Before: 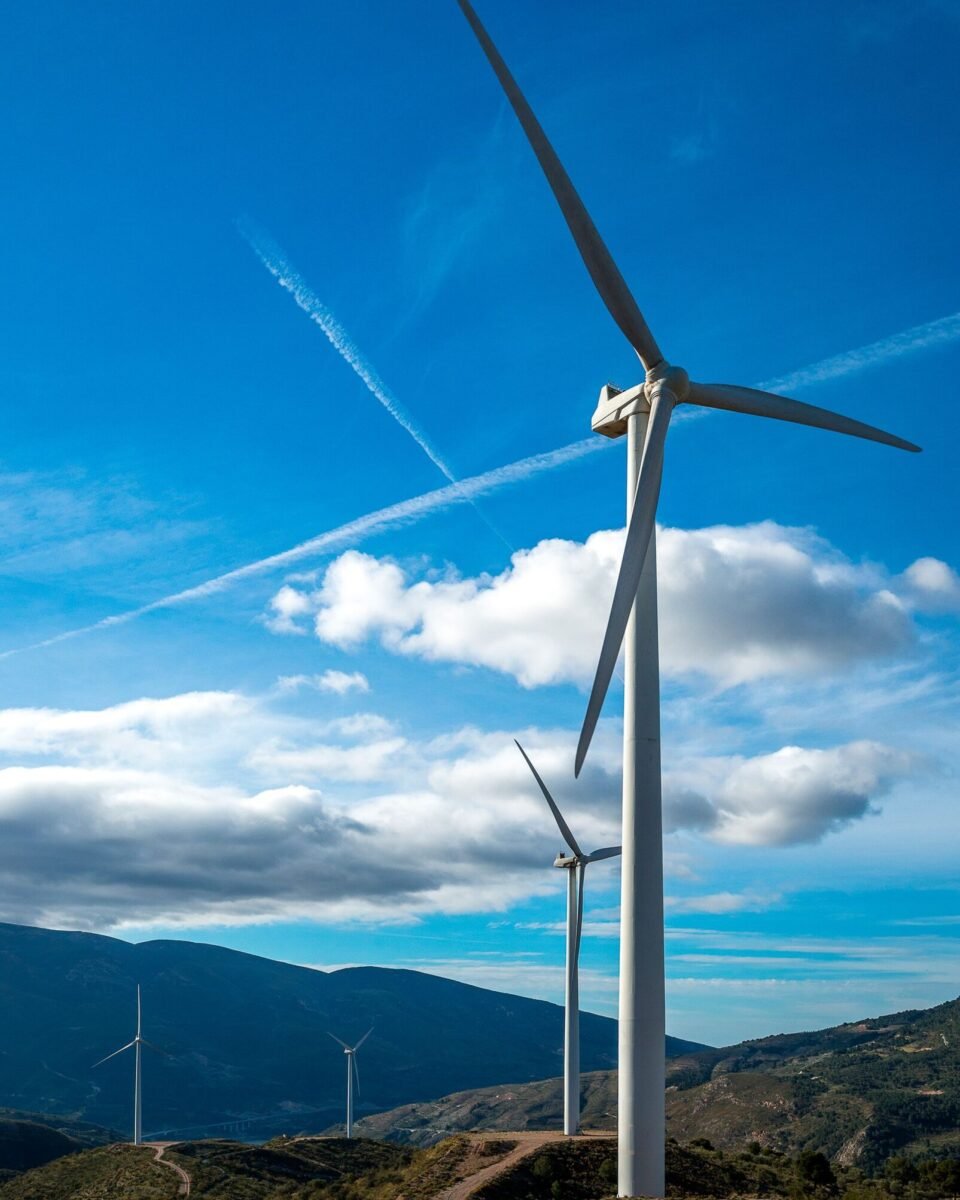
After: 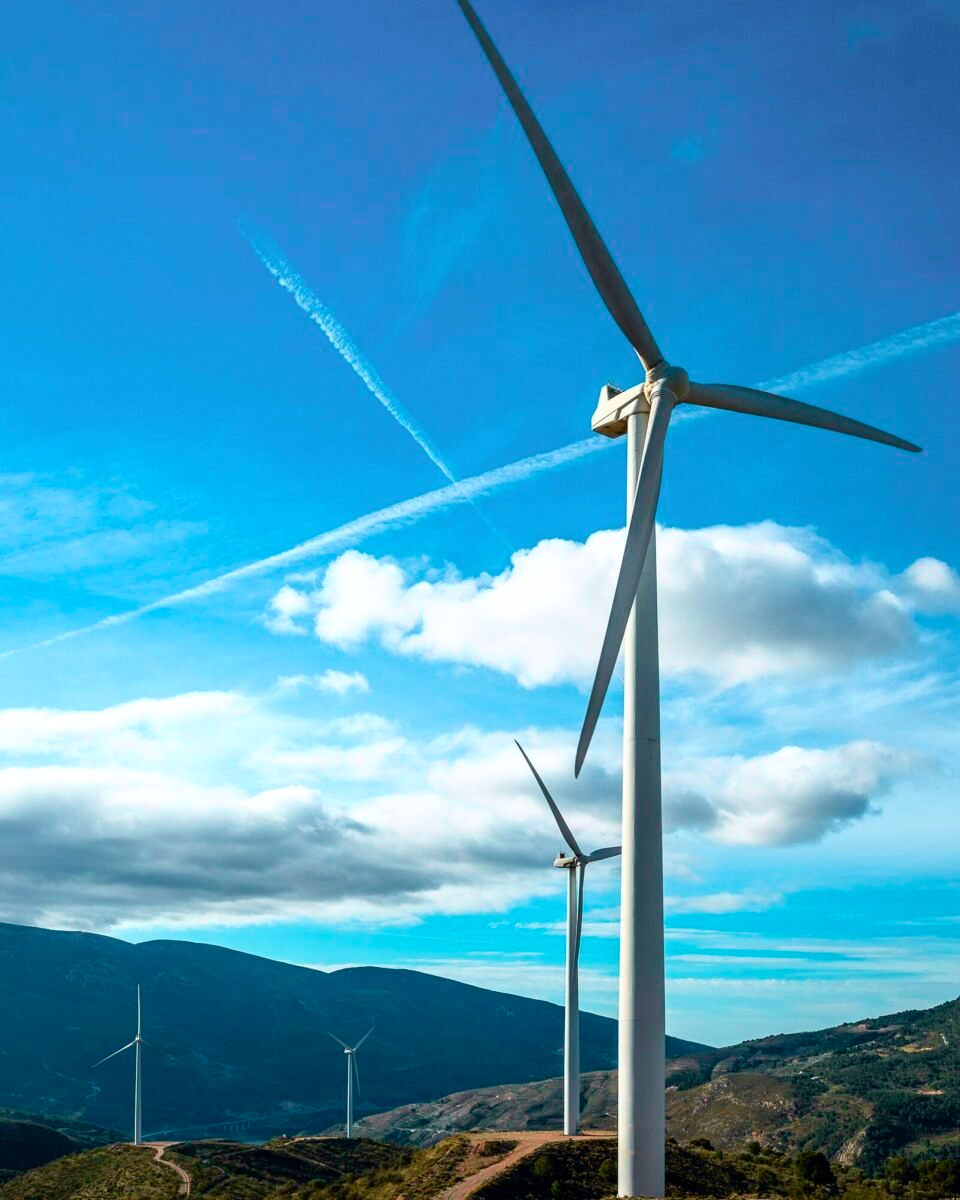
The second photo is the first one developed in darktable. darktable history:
tone curve: curves: ch0 [(0, 0) (0.051, 0.047) (0.102, 0.099) (0.258, 0.29) (0.442, 0.527) (0.695, 0.804) (0.88, 0.952) (1, 1)]; ch1 [(0, 0) (0.339, 0.298) (0.402, 0.363) (0.444, 0.415) (0.485, 0.469) (0.494, 0.493) (0.504, 0.501) (0.525, 0.534) (0.555, 0.593) (0.594, 0.648) (1, 1)]; ch2 [(0, 0) (0.48, 0.48) (0.504, 0.5) (0.535, 0.557) (0.581, 0.623) (0.649, 0.683) (0.824, 0.815) (1, 1)], color space Lab, independent channels, preserve colors none
